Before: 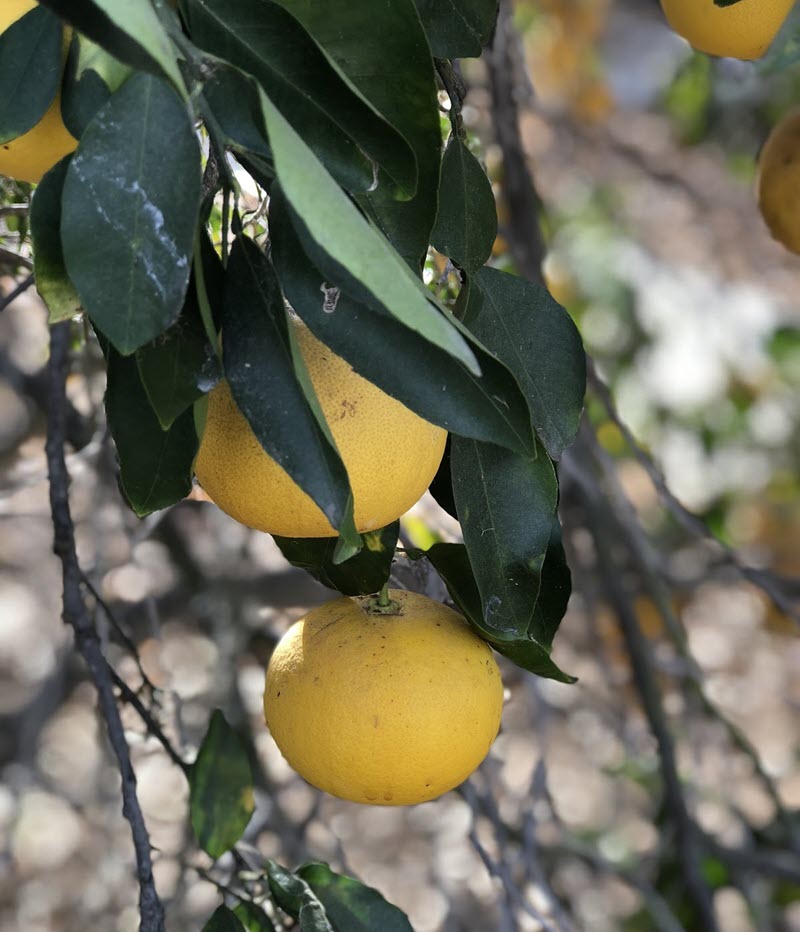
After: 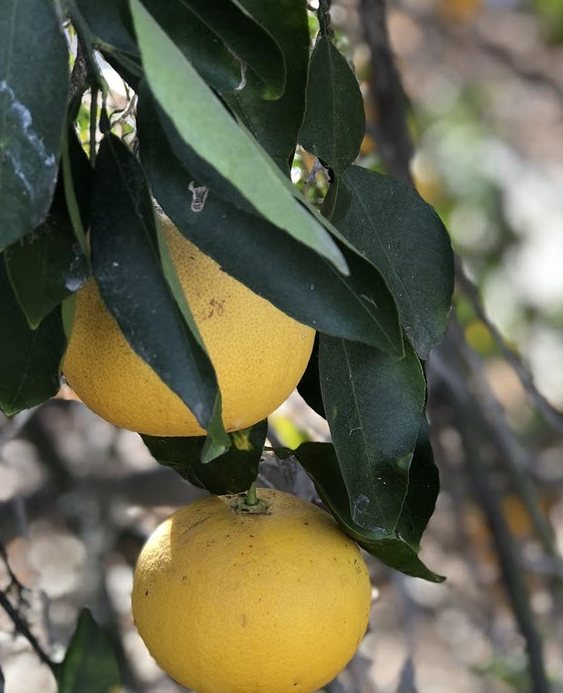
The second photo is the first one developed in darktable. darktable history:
crop and rotate: left 16.62%, top 10.875%, right 12.931%, bottom 14.682%
